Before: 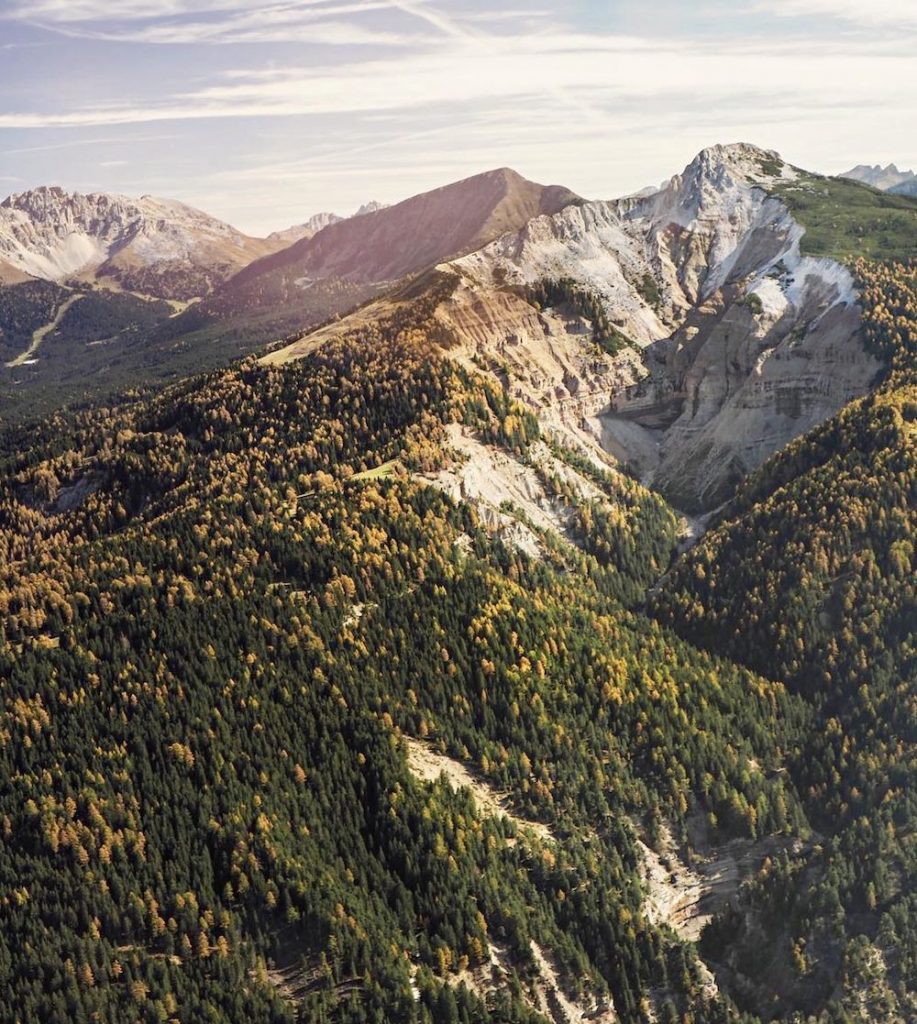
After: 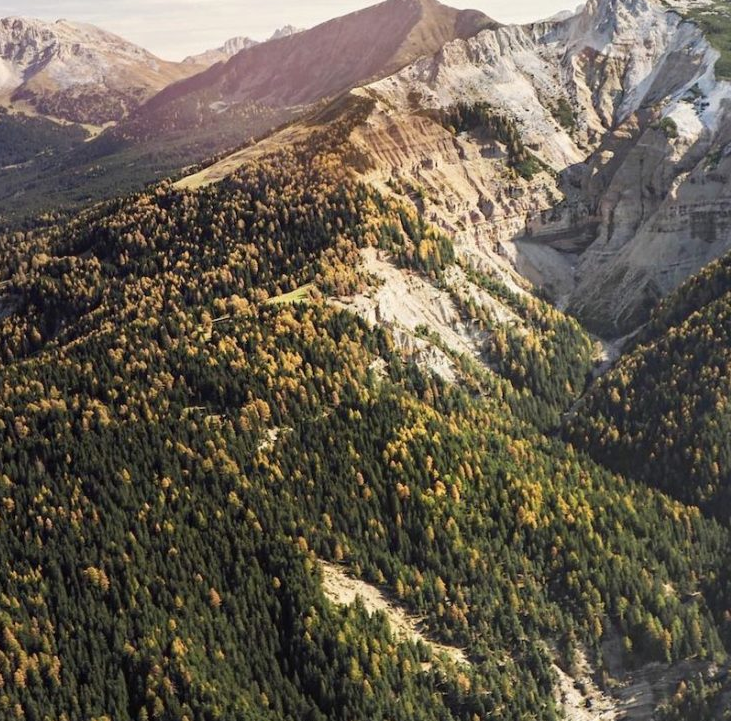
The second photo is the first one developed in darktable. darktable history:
crop: left 9.348%, top 17.216%, right 10.866%, bottom 12.362%
